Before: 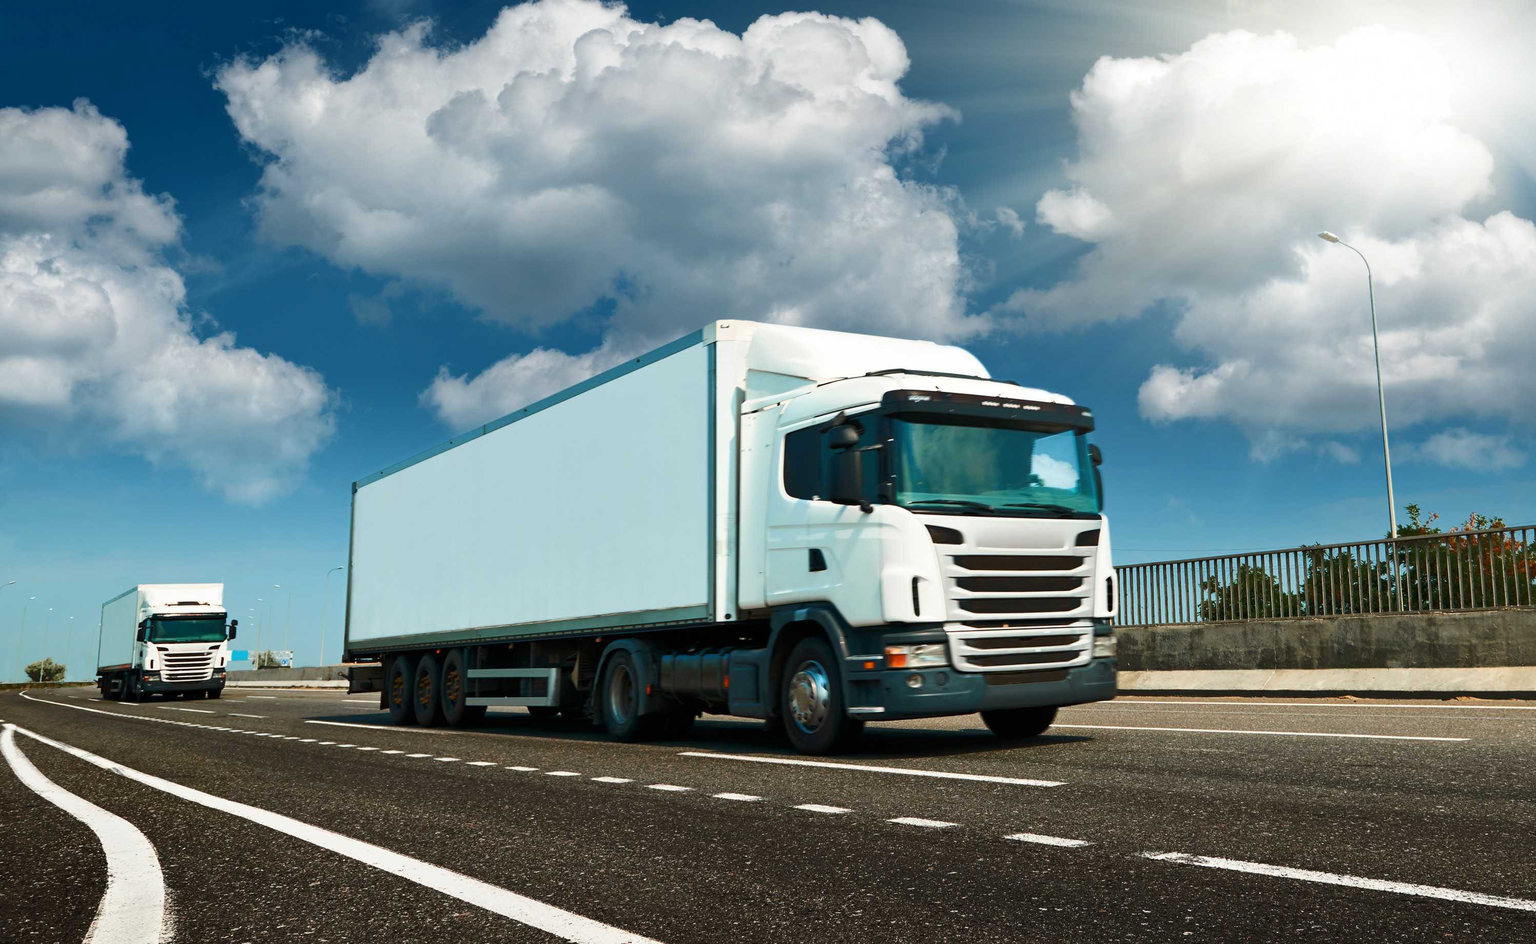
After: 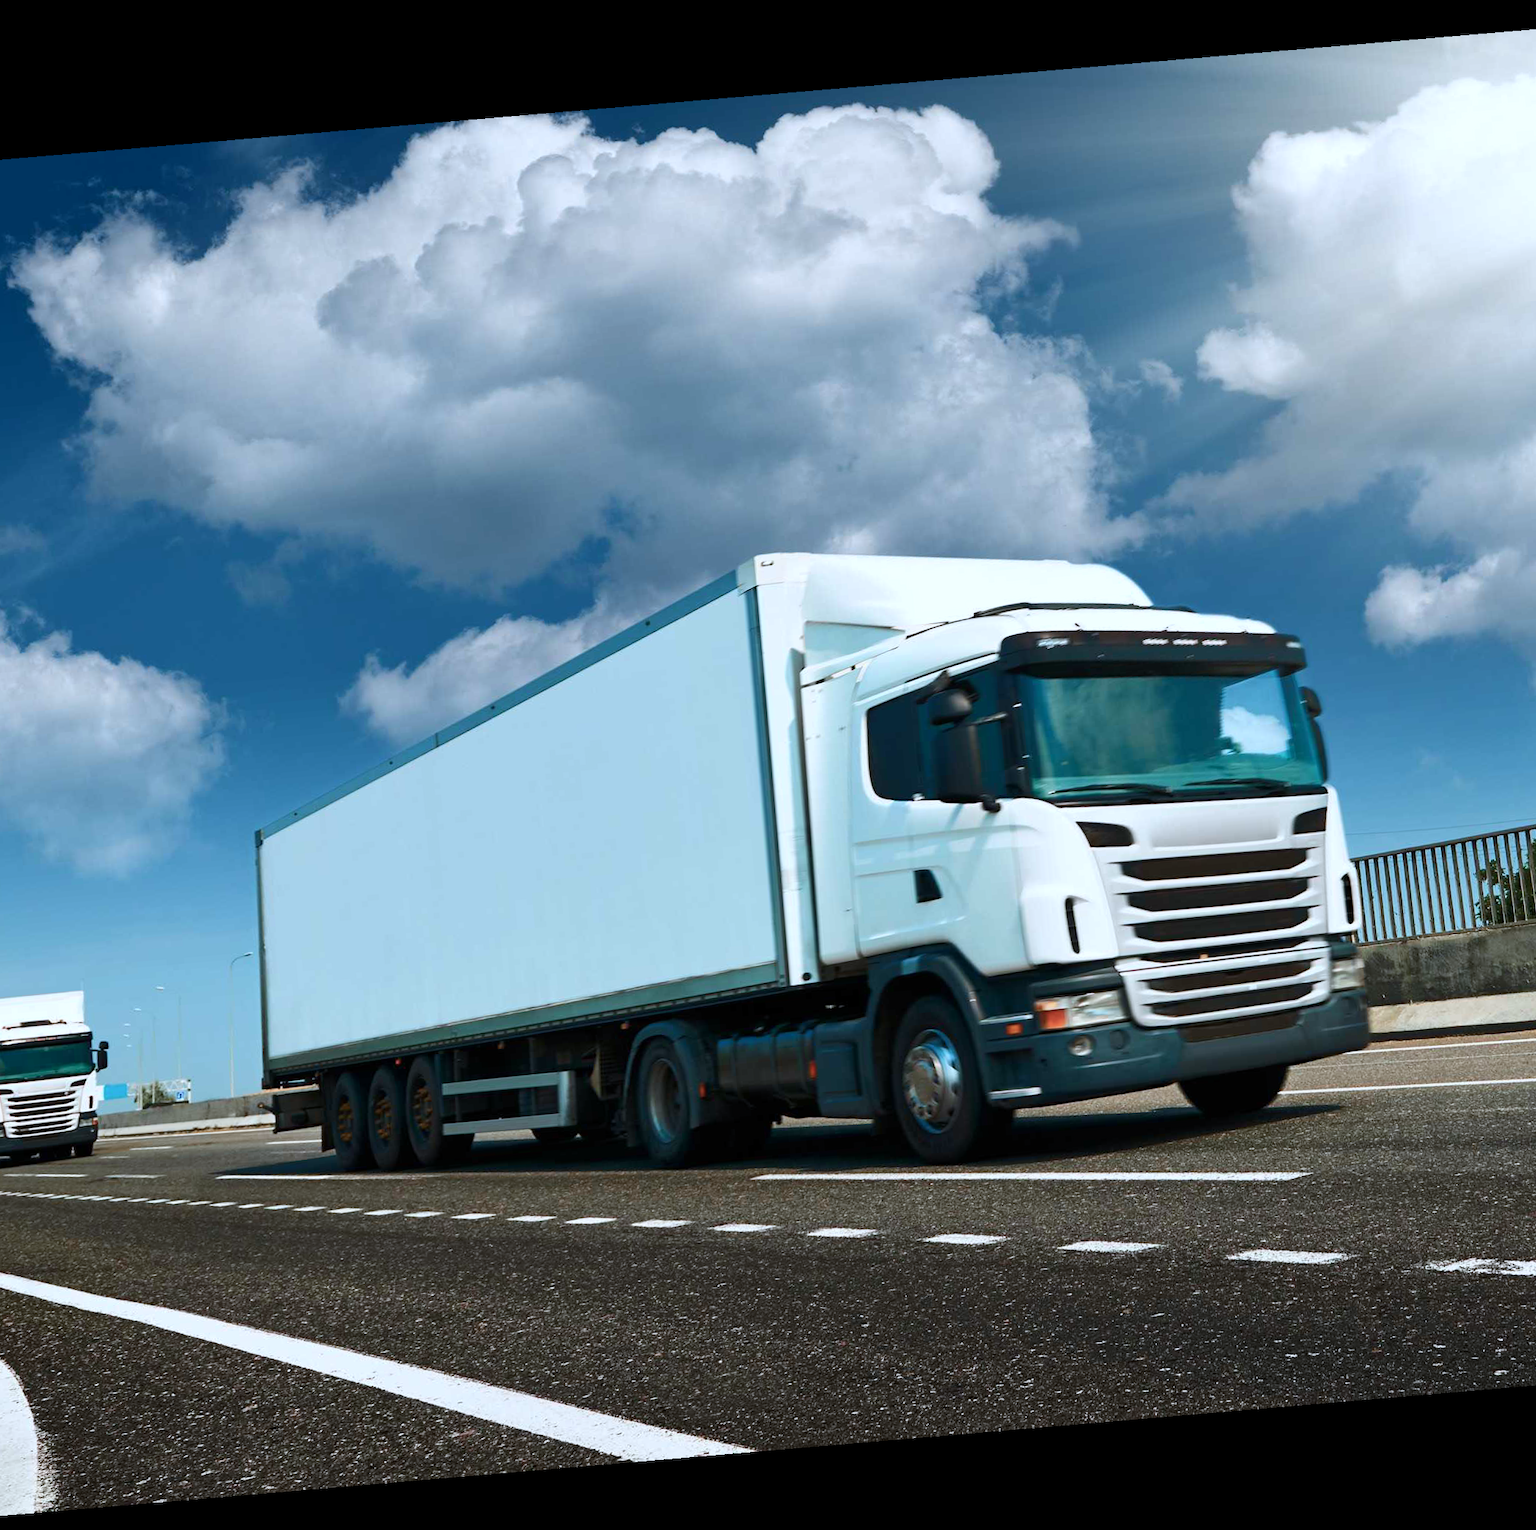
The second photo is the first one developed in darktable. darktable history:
rotate and perspective: rotation -4.86°, automatic cropping off
crop and rotate: left 13.342%, right 19.991%
color calibration: illuminant as shot in camera, x 0.369, y 0.376, temperature 4328.46 K, gamut compression 3
